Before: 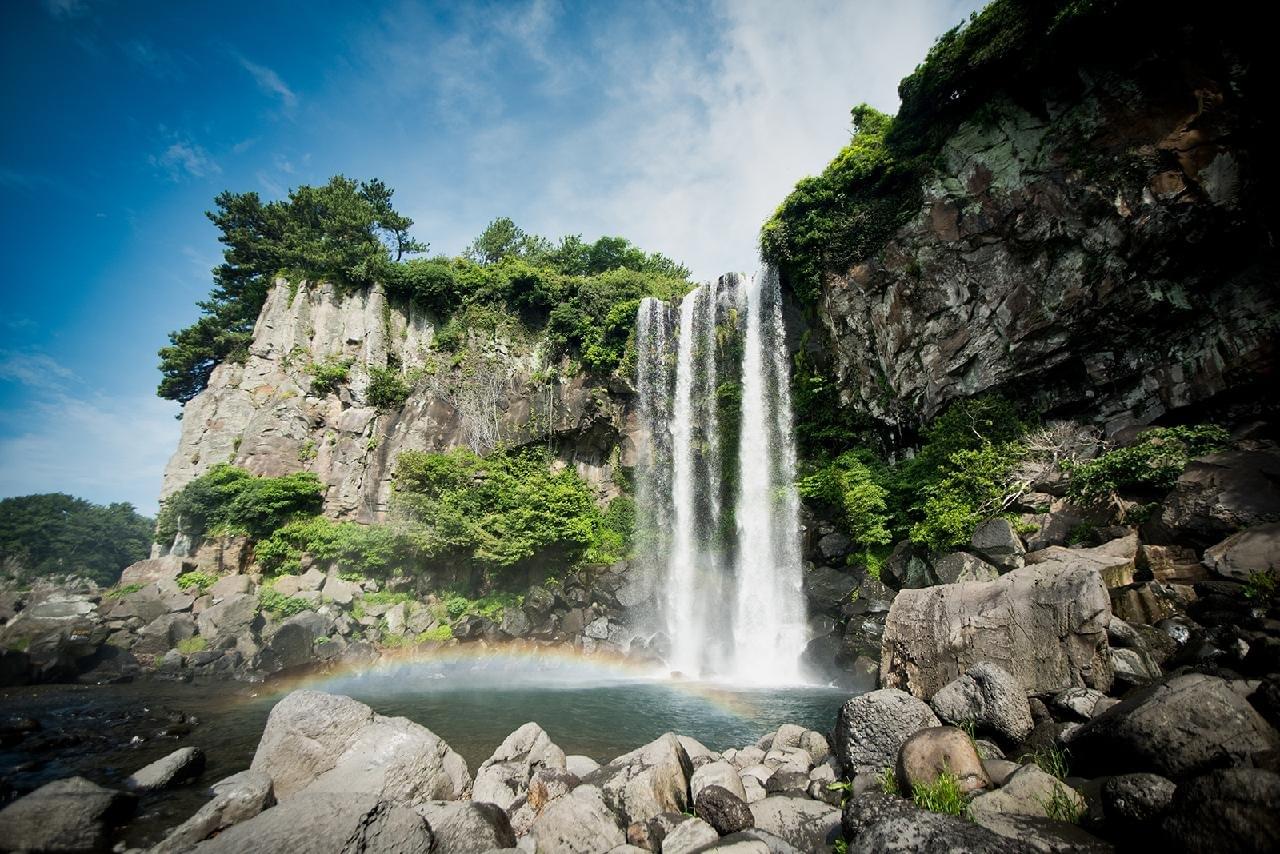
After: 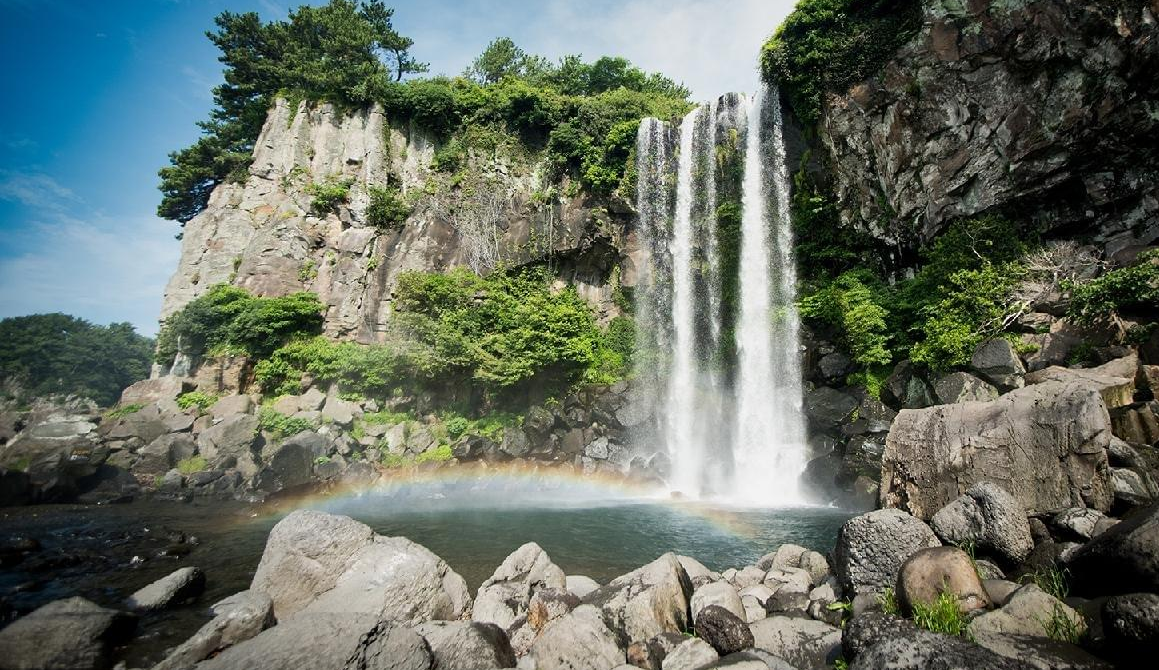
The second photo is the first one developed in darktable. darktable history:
crop: top 21.176%, right 9.428%, bottom 0.271%
